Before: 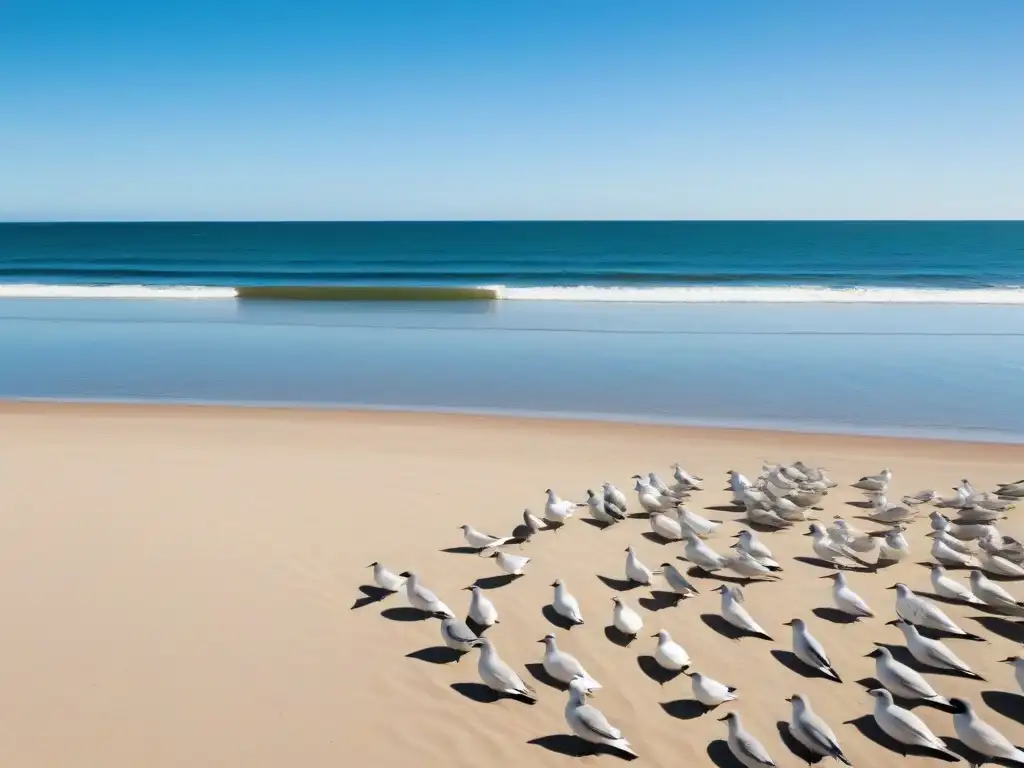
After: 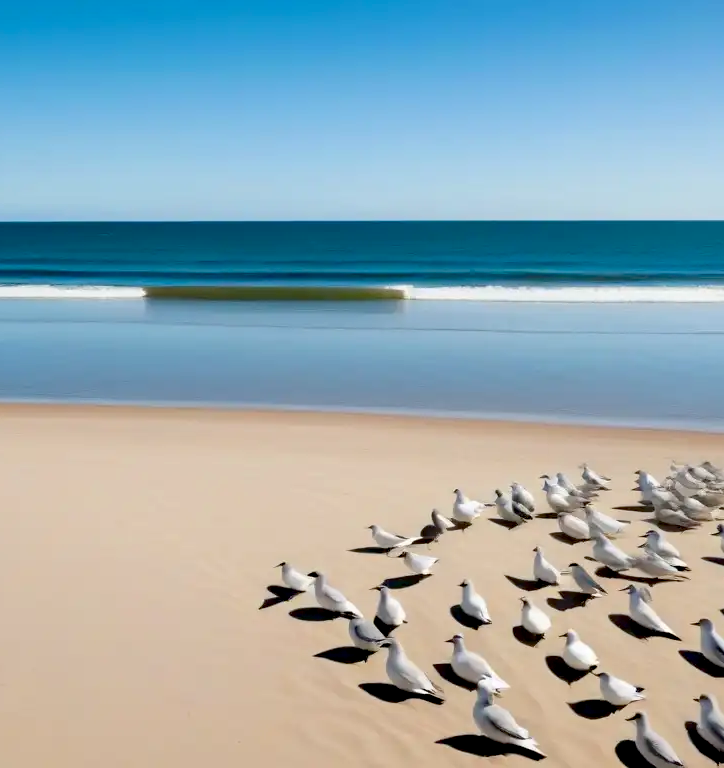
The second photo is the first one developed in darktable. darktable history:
exposure: black level correction 0.017, exposure -0.006 EV, compensate exposure bias true, compensate highlight preservation false
crop and rotate: left 9.059%, right 20.187%
